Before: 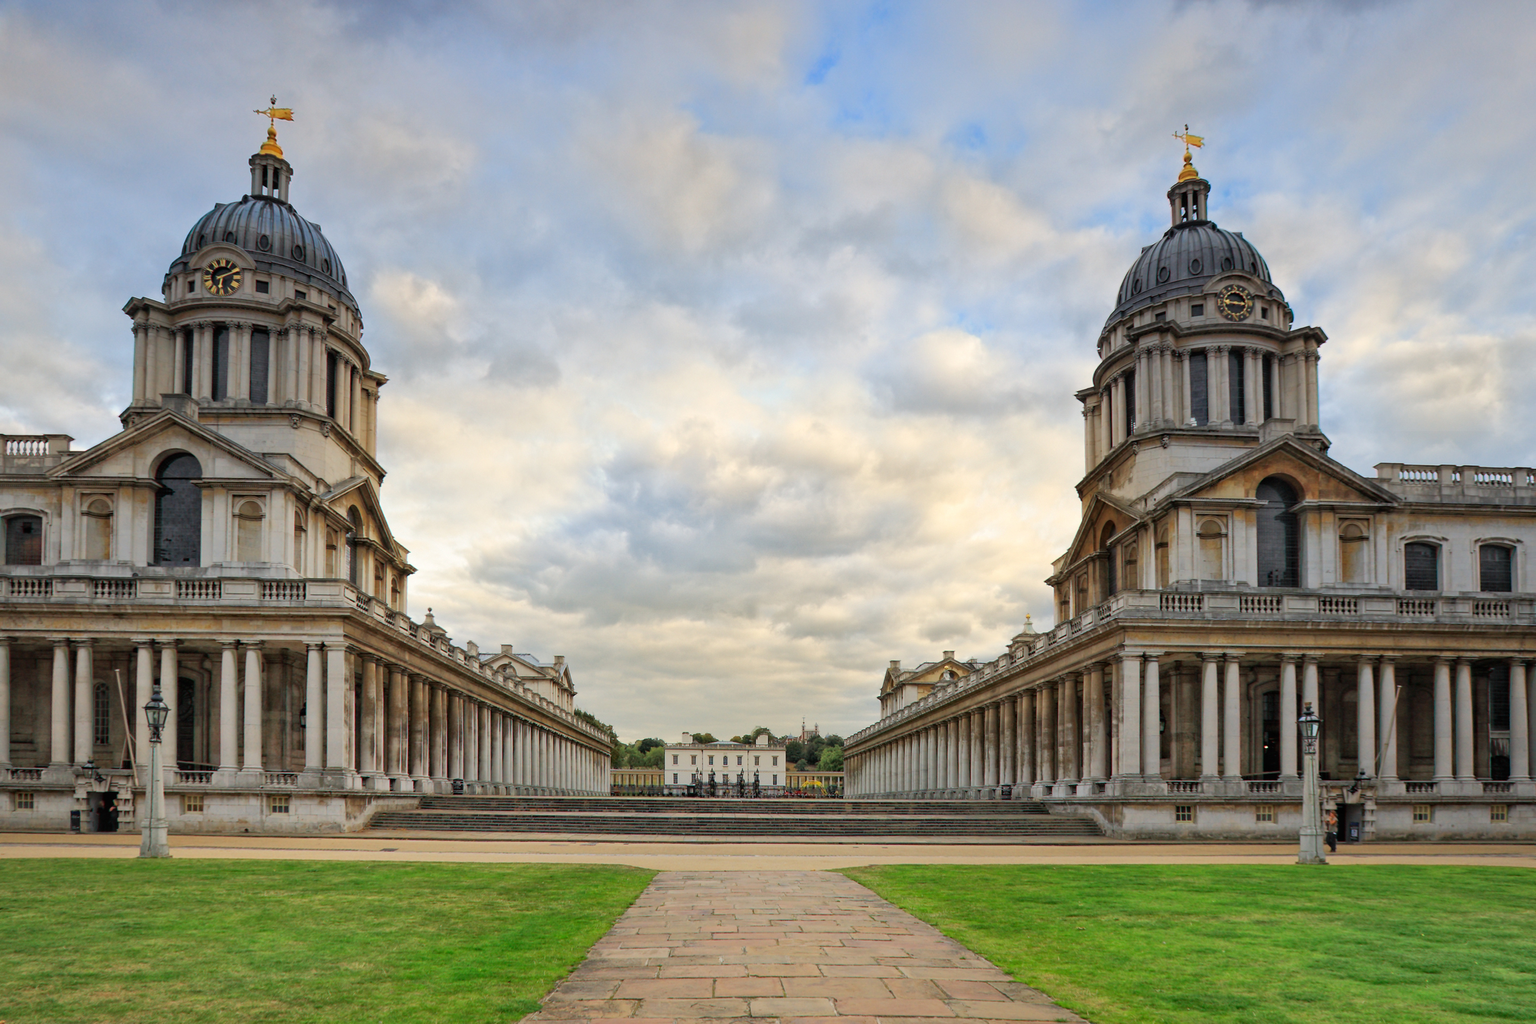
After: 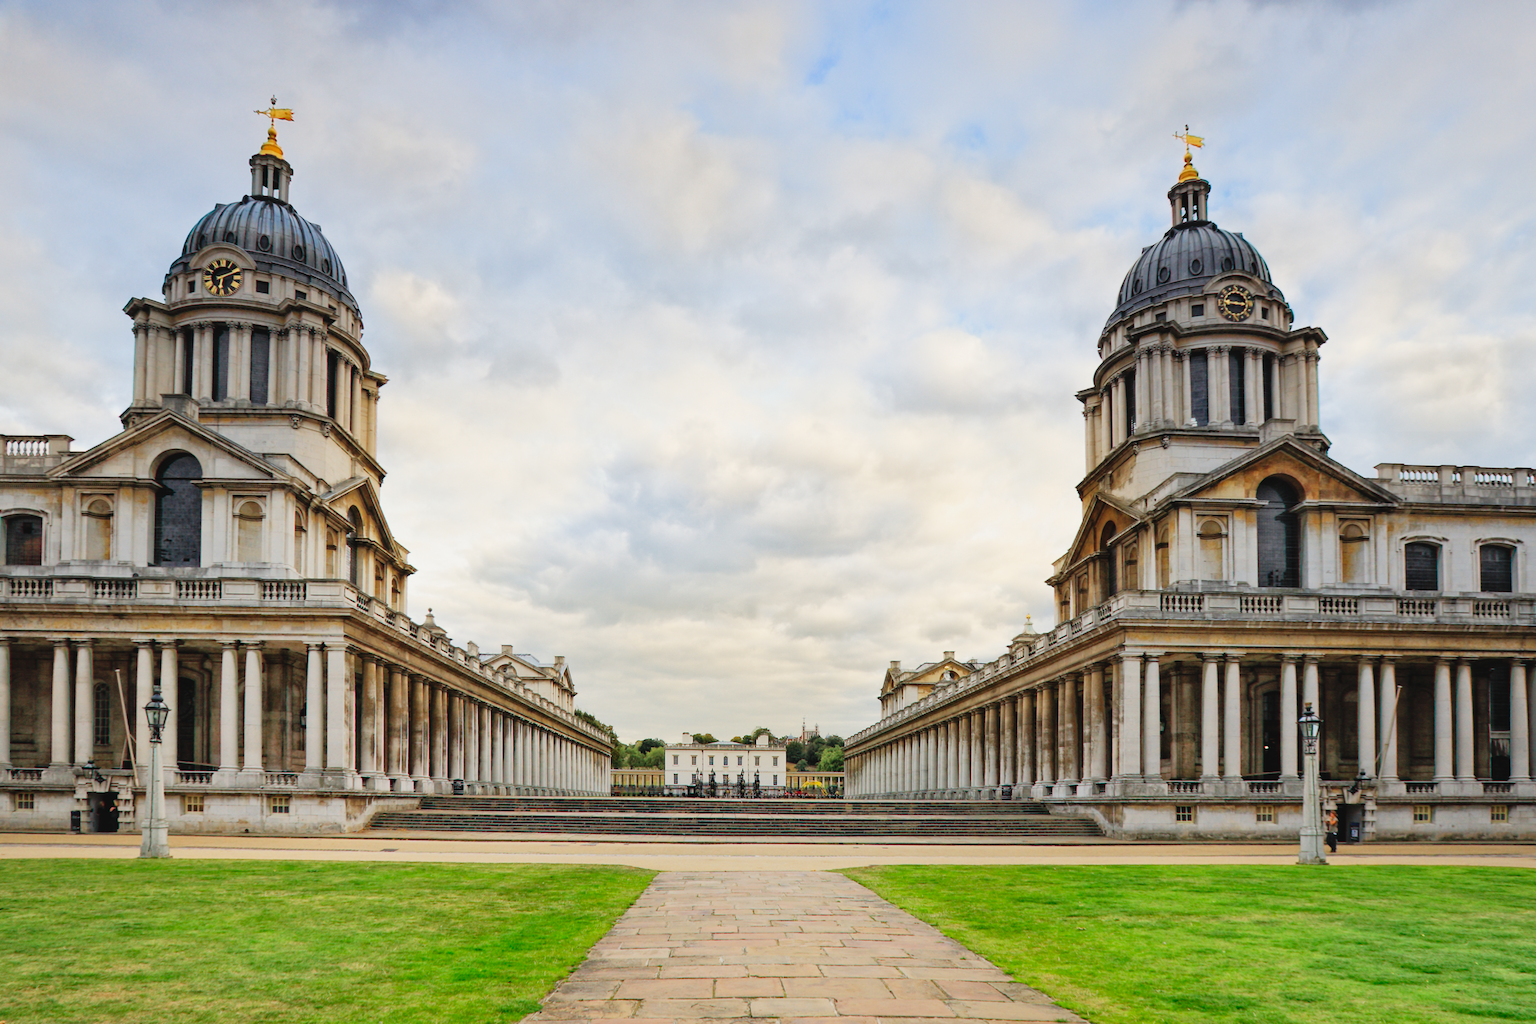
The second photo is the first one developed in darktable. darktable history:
tone curve: curves: ch0 [(0, 0.037) (0.045, 0.055) (0.155, 0.138) (0.29, 0.325) (0.428, 0.513) (0.604, 0.71) (0.824, 0.882) (1, 0.965)]; ch1 [(0, 0) (0.339, 0.334) (0.445, 0.419) (0.476, 0.454) (0.498, 0.498) (0.53, 0.515) (0.557, 0.556) (0.609, 0.649) (0.716, 0.746) (1, 1)]; ch2 [(0, 0) (0.327, 0.318) (0.417, 0.426) (0.46, 0.453) (0.502, 0.5) (0.526, 0.52) (0.554, 0.541) (0.626, 0.65) (0.749, 0.746) (1, 1)], preserve colors none
